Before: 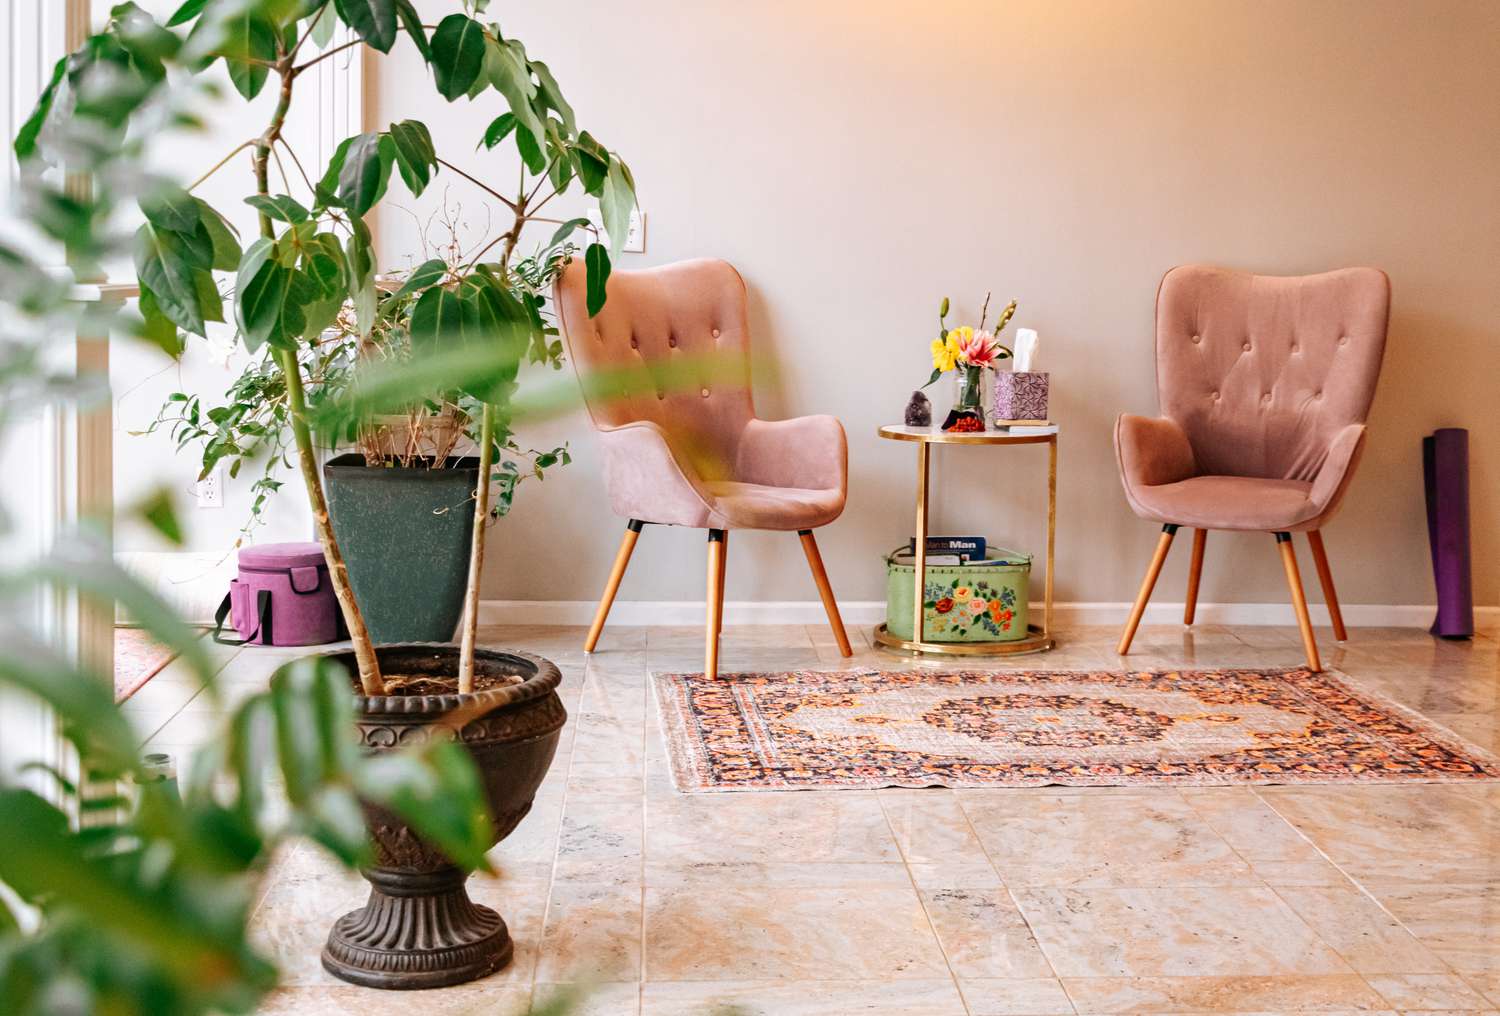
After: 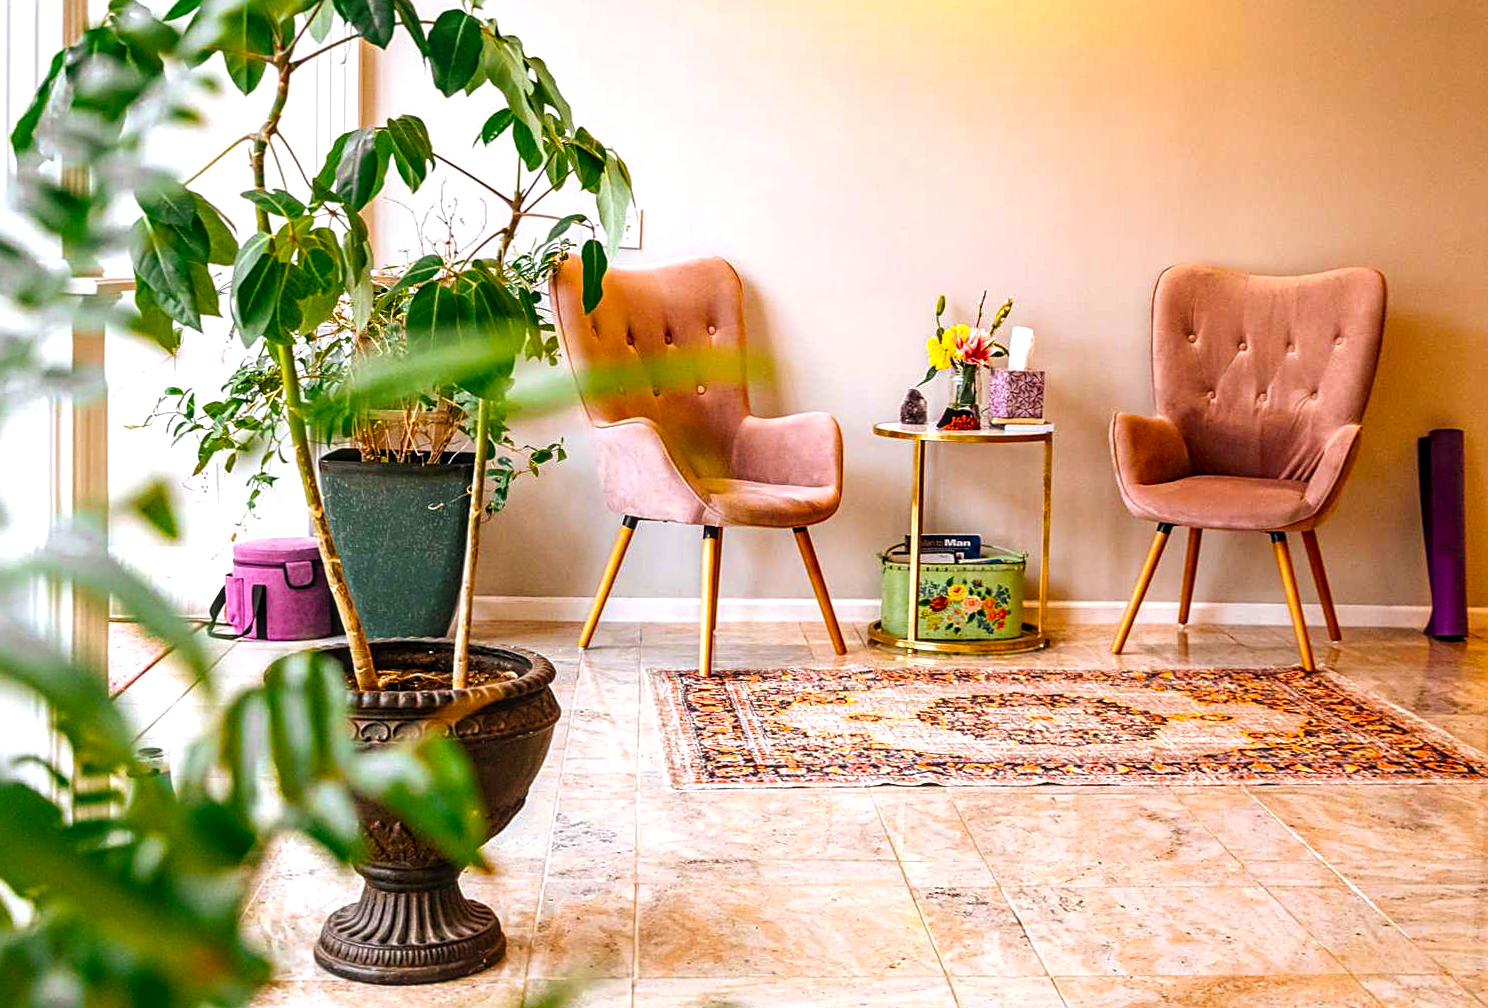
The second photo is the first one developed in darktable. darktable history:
sharpen: on, module defaults
local contrast: on, module defaults
crop and rotate: angle -0.305°
color balance rgb: perceptual saturation grading › global saturation 37.005%, perceptual brilliance grading › highlights 10.637%, perceptual brilliance grading › shadows -11.048%, global vibrance 23.68%
